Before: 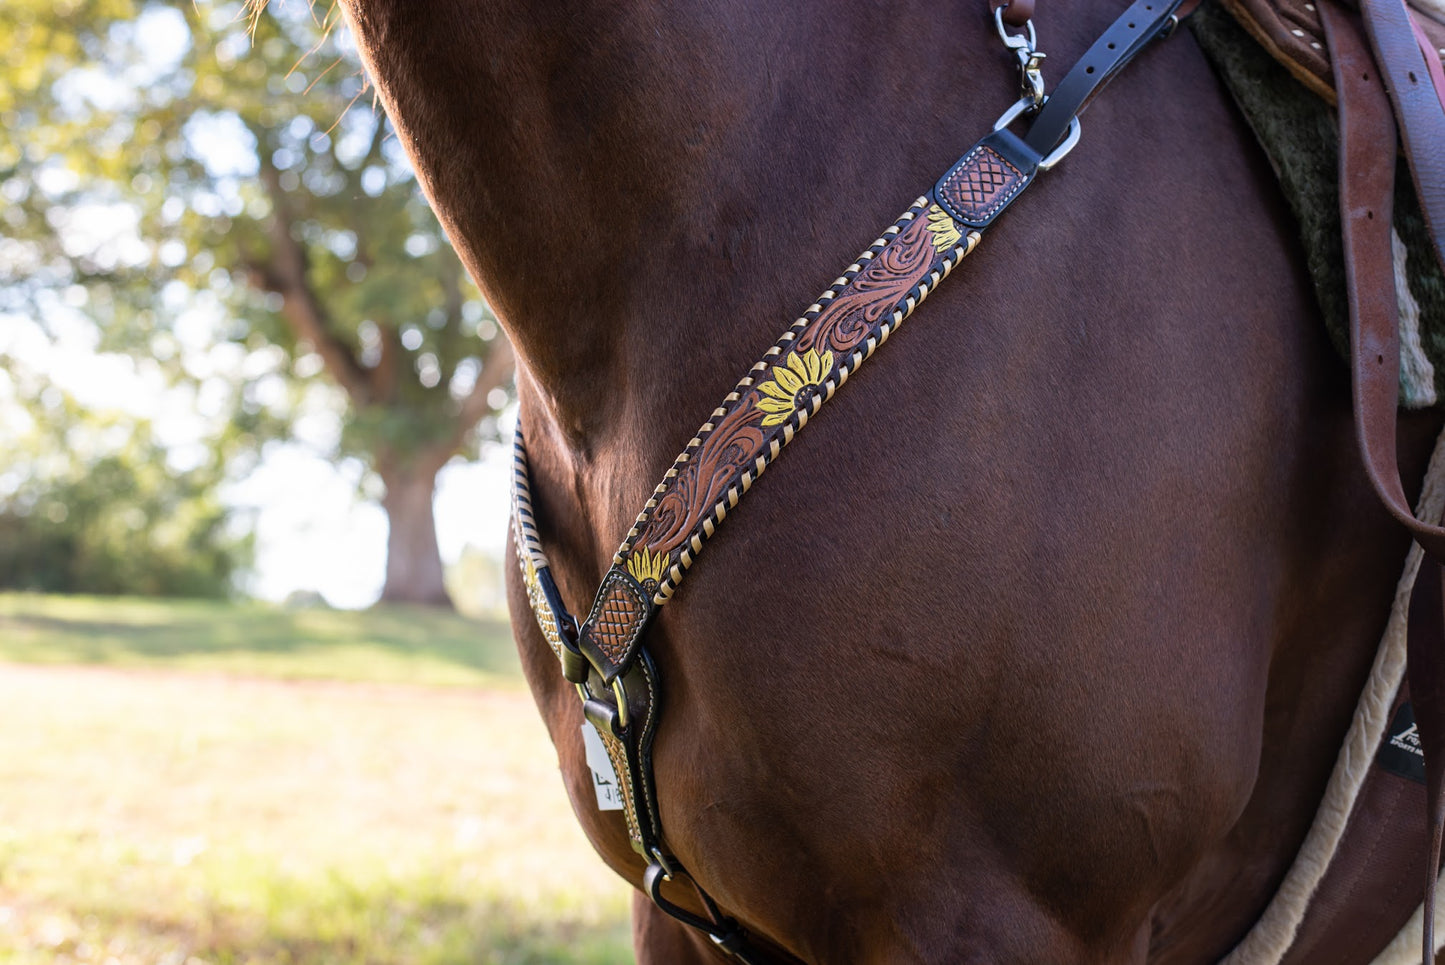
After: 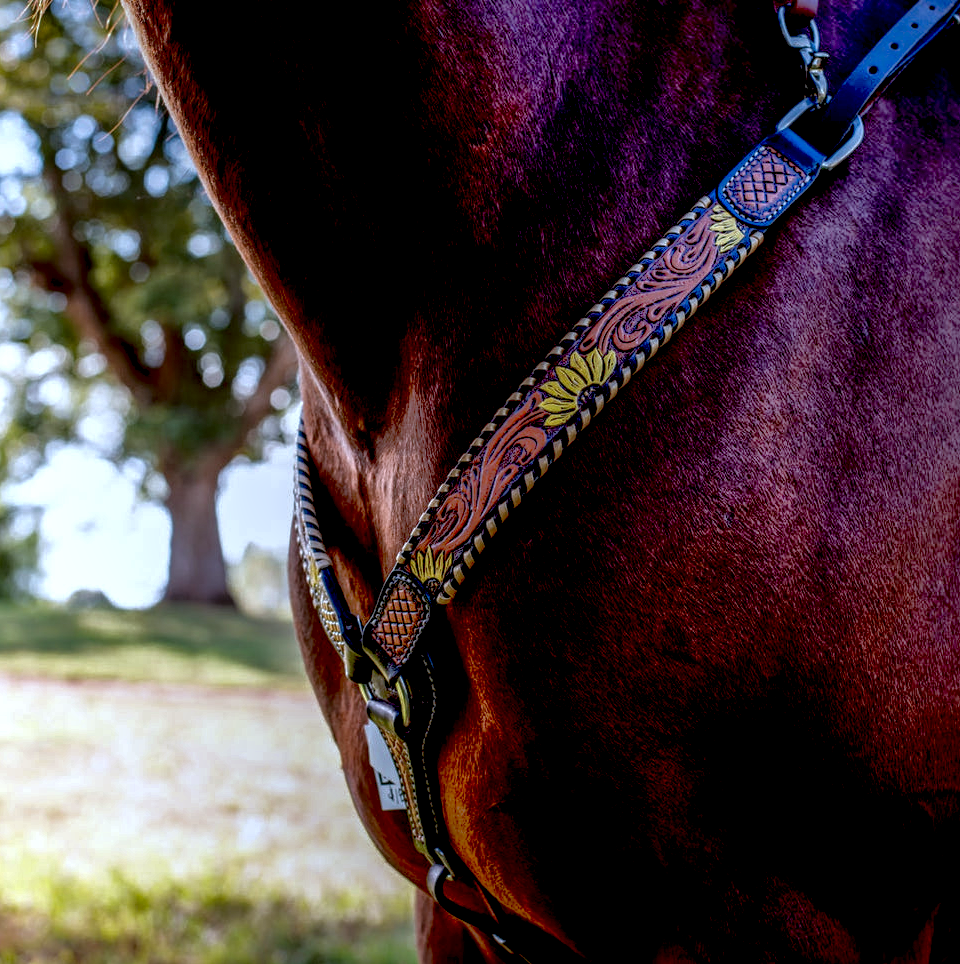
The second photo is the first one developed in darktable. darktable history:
crop and rotate: left 15.042%, right 18.47%
color correction: highlights a* -2.08, highlights b* -18.18
exposure: black level correction 0.047, exposure 0.013 EV, compensate highlight preservation false
local contrast: highlights 7%, shadows 40%, detail 183%, midtone range 0.466
shadows and highlights: on, module defaults
